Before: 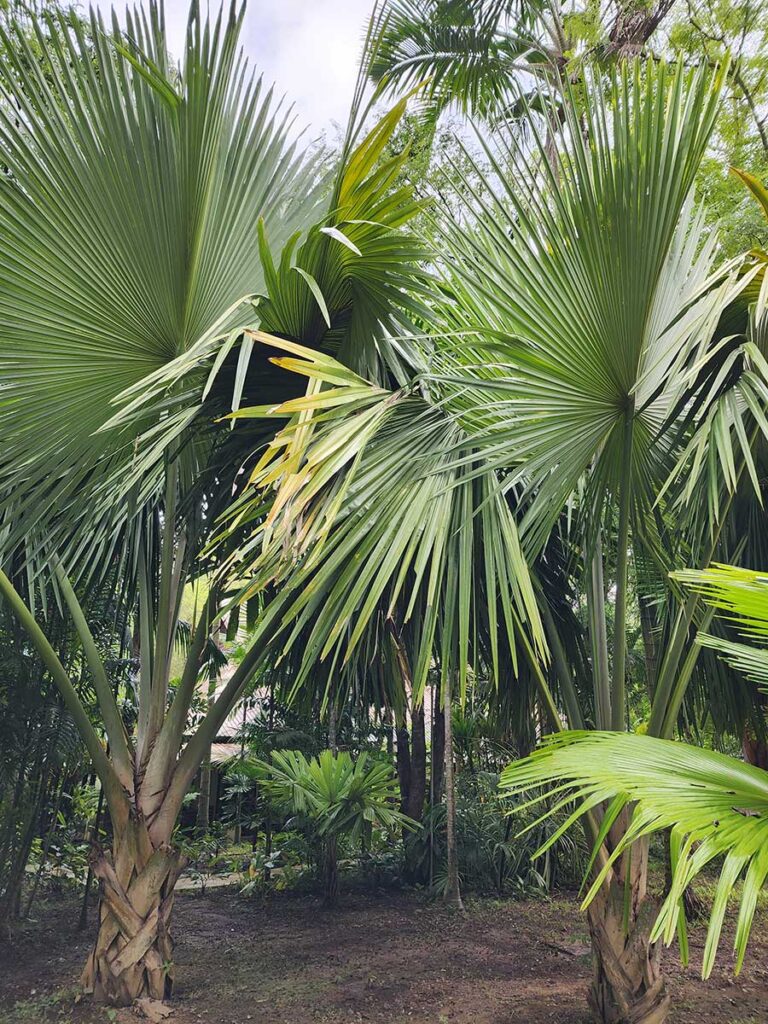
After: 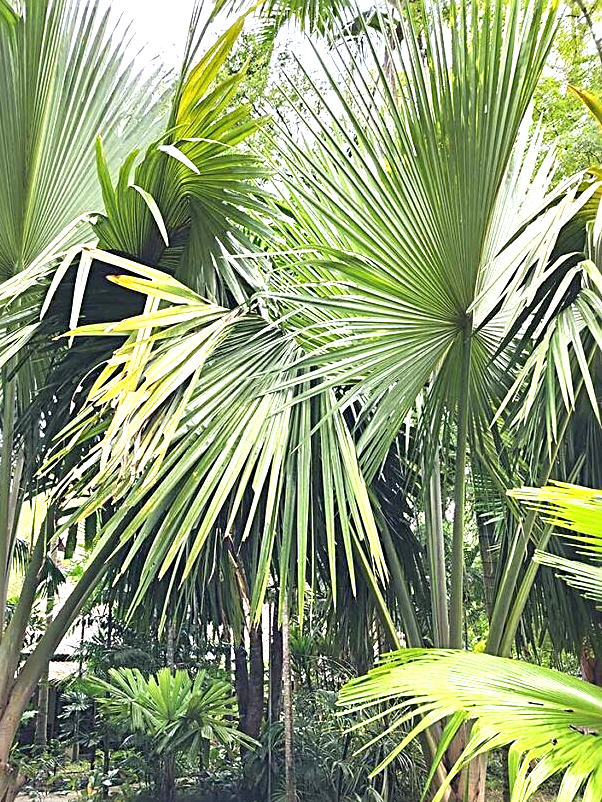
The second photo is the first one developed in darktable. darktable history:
exposure: exposure 1 EV, compensate highlight preservation false
sharpen: radius 2.609, amount 0.692
crop and rotate: left 21.106%, top 8.077%, right 0.455%, bottom 13.544%
